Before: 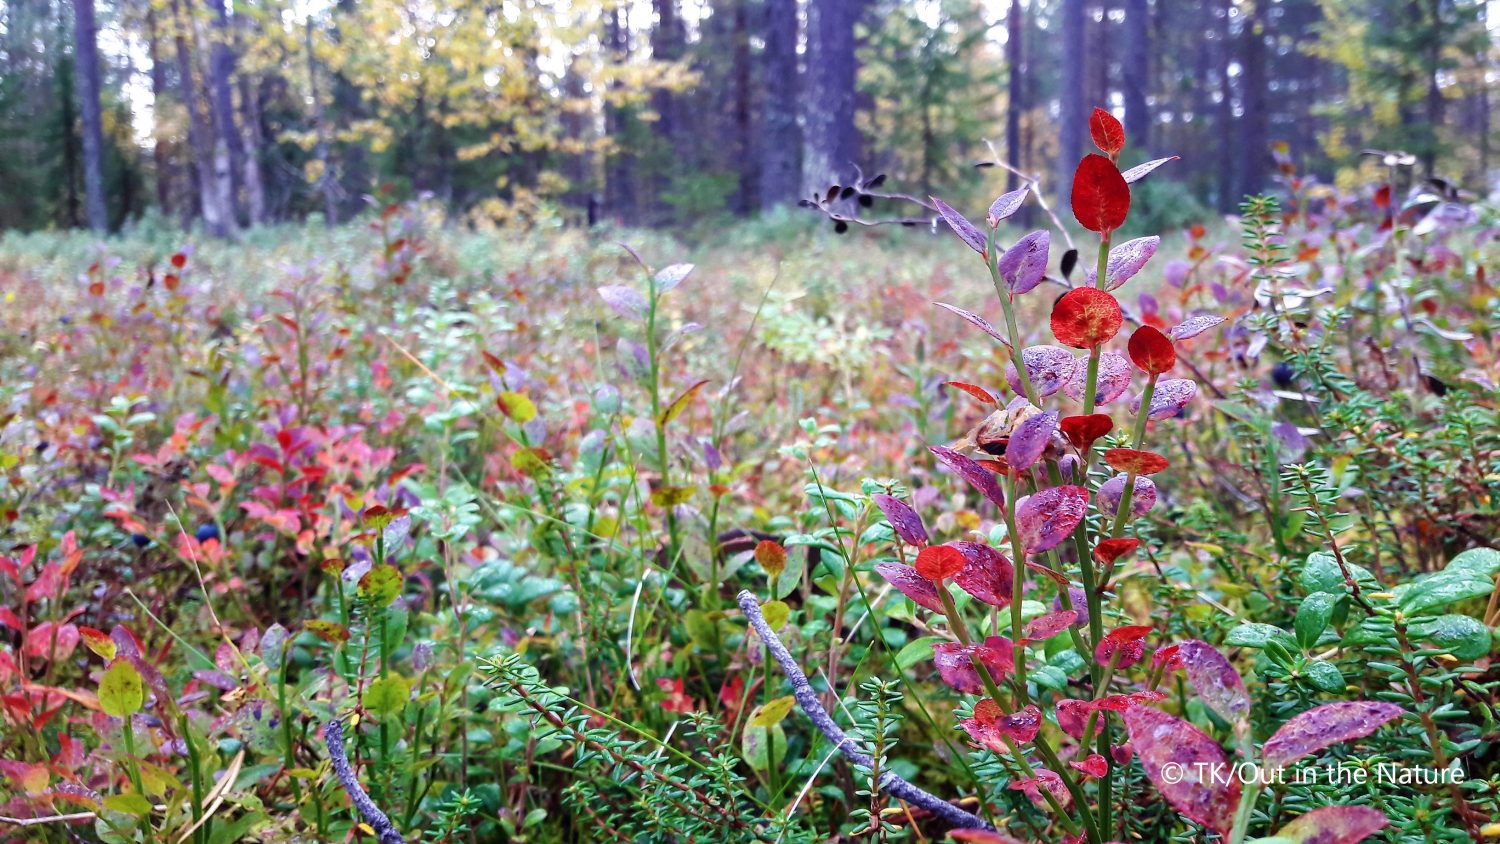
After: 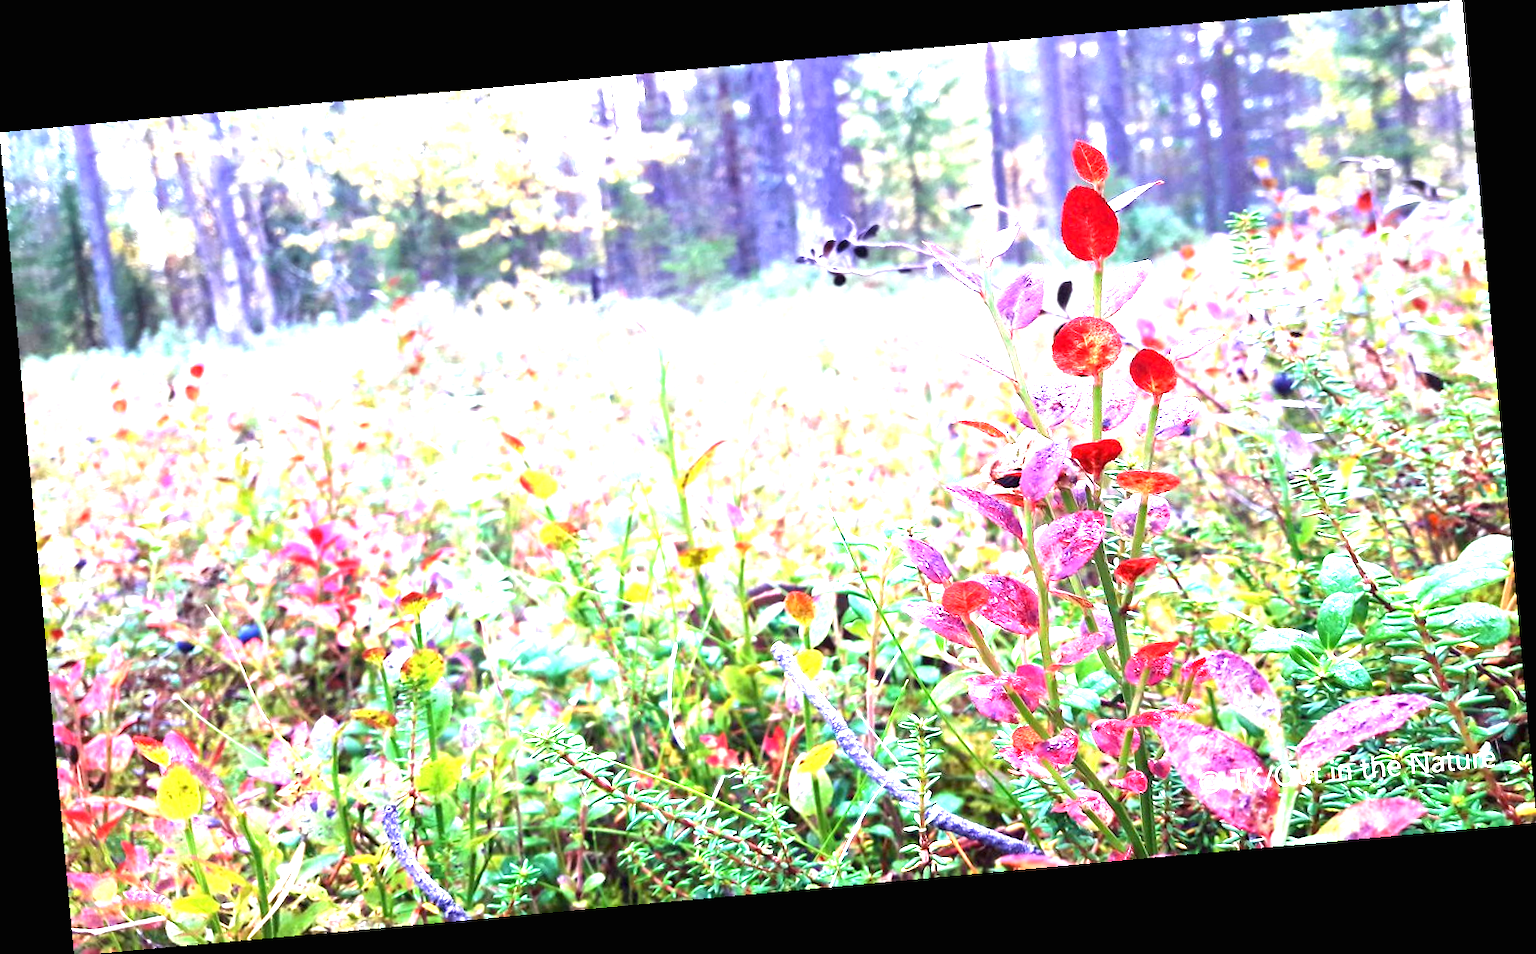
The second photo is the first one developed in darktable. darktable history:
exposure: black level correction 0, exposure 2 EV, compensate highlight preservation false
rotate and perspective: rotation -5.2°, automatic cropping off
